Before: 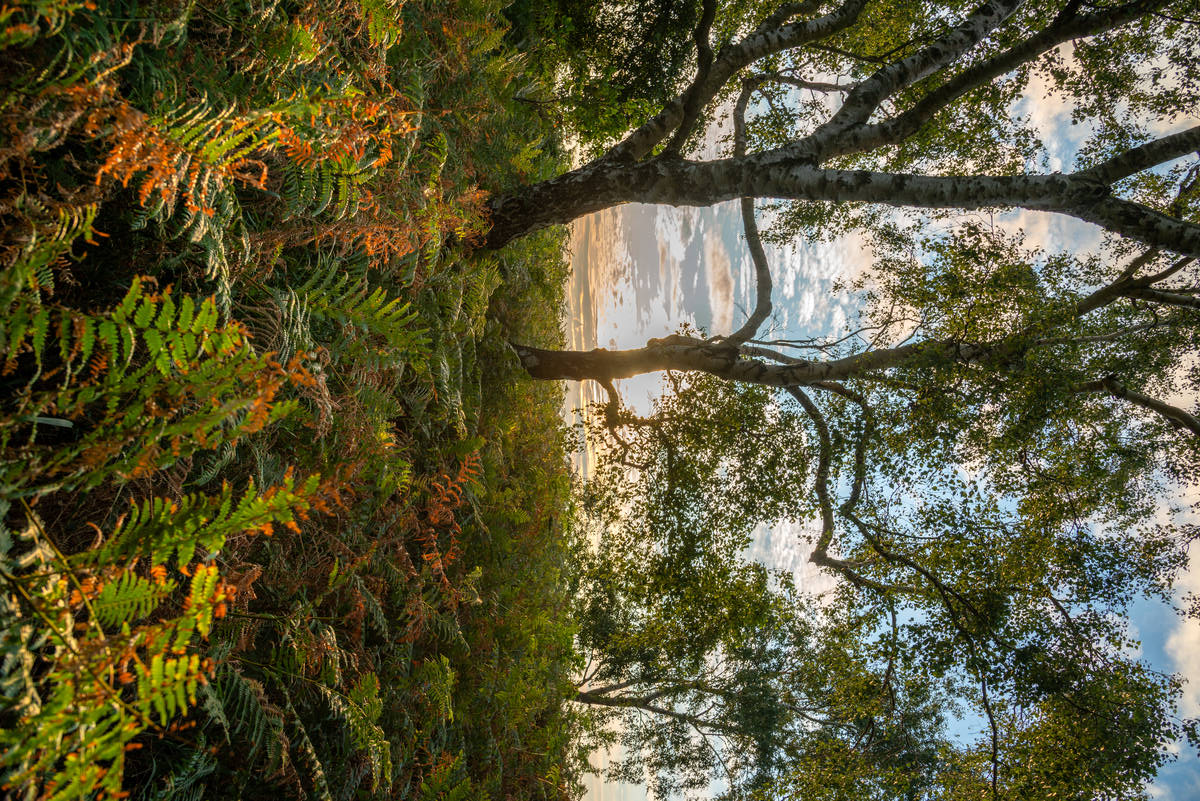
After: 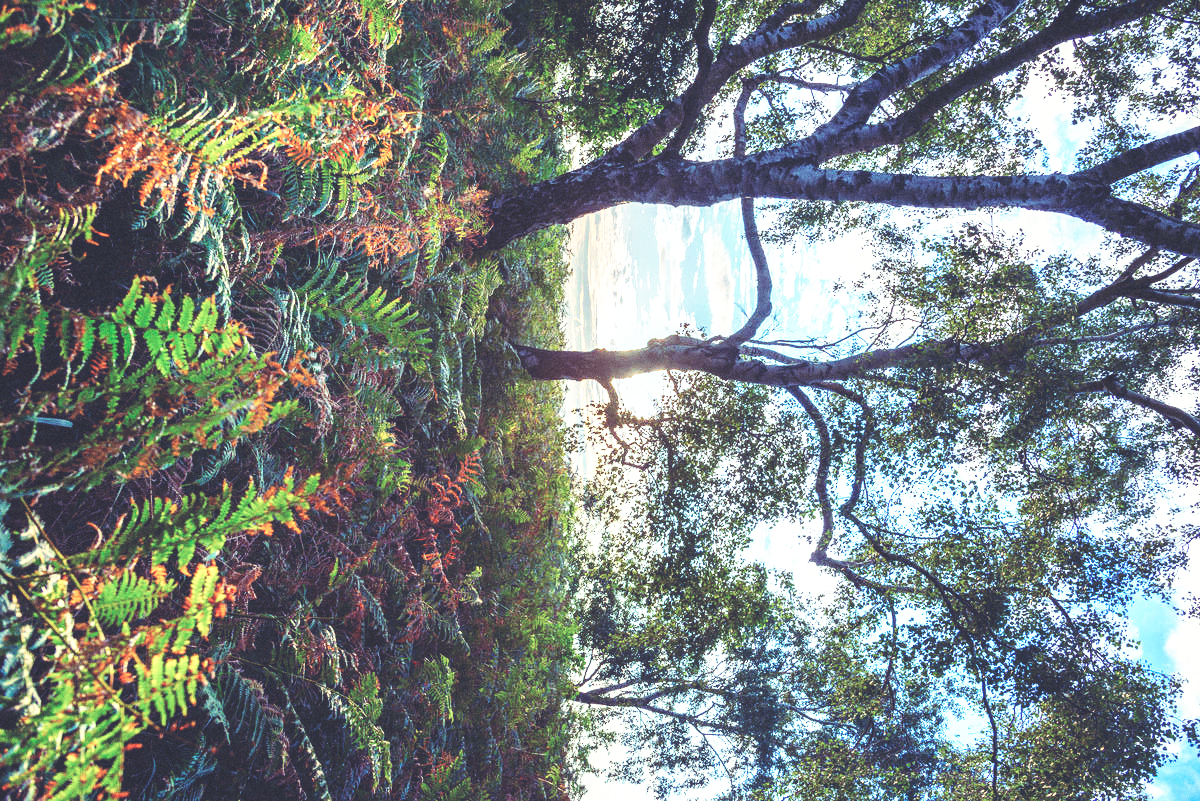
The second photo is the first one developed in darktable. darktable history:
base curve: curves: ch0 [(0, 0) (0.007, 0.004) (0.027, 0.03) (0.046, 0.07) (0.207, 0.54) (0.442, 0.872) (0.673, 0.972) (1, 1)], preserve colors none
exposure: exposure 0.566 EV, compensate highlight preservation false
rgb curve: curves: ch0 [(0, 0.186) (0.314, 0.284) (0.576, 0.466) (0.805, 0.691) (0.936, 0.886)]; ch1 [(0, 0.186) (0.314, 0.284) (0.581, 0.534) (0.771, 0.746) (0.936, 0.958)]; ch2 [(0, 0.216) (0.275, 0.39) (1, 1)], mode RGB, independent channels, compensate middle gray true, preserve colors none
grain: on, module defaults
